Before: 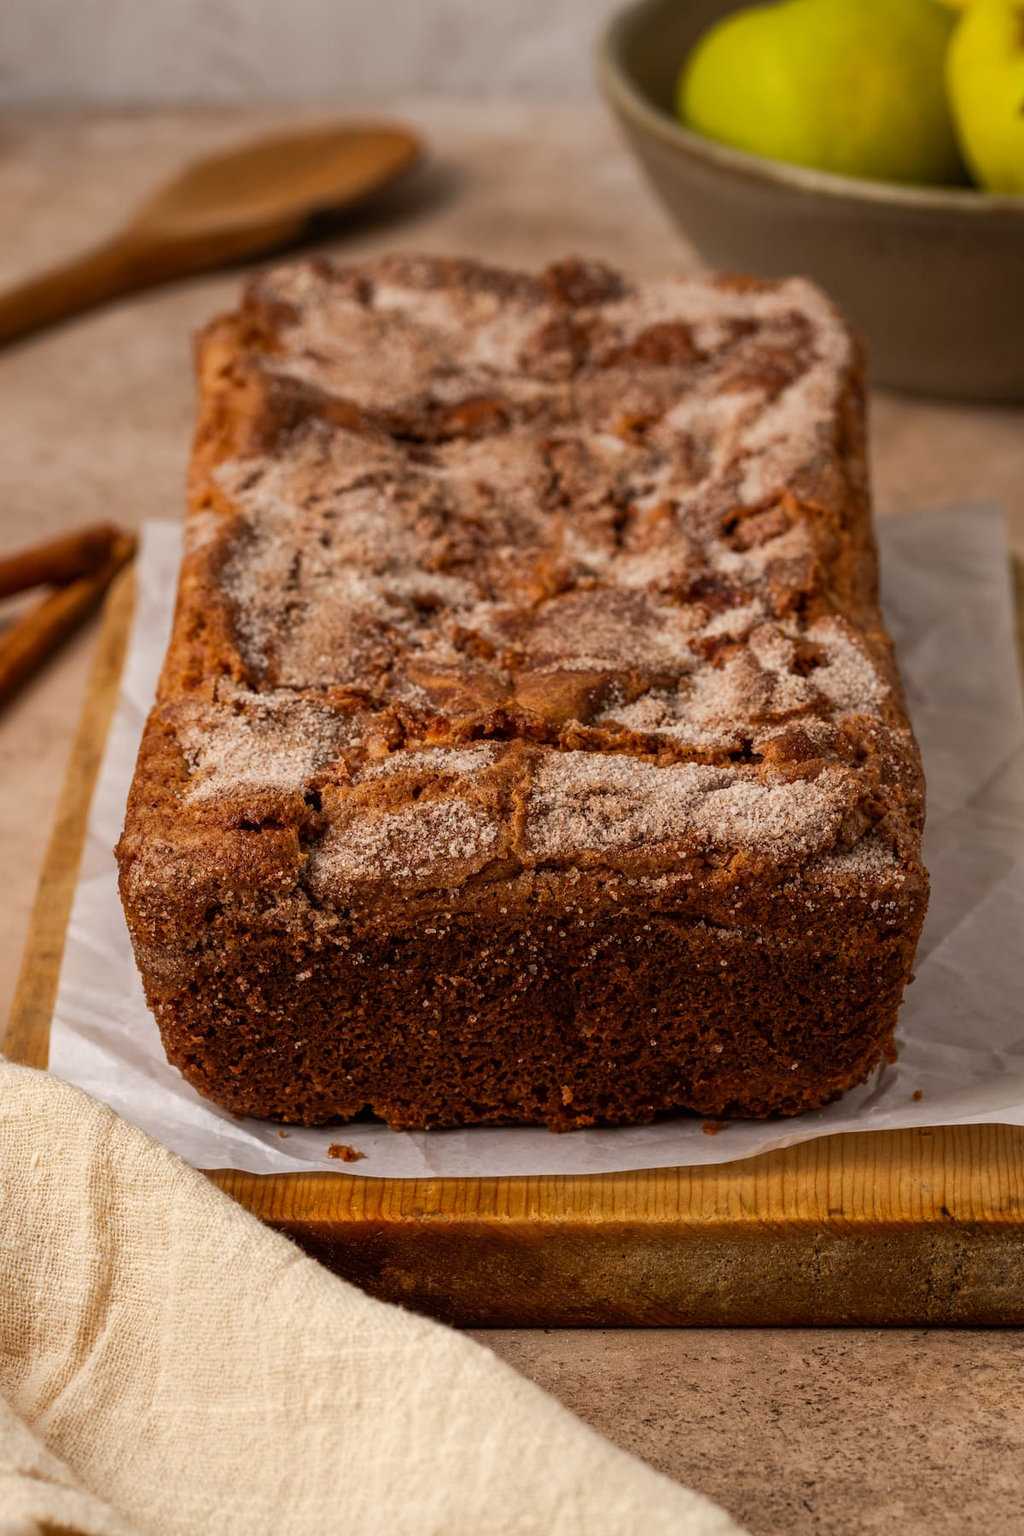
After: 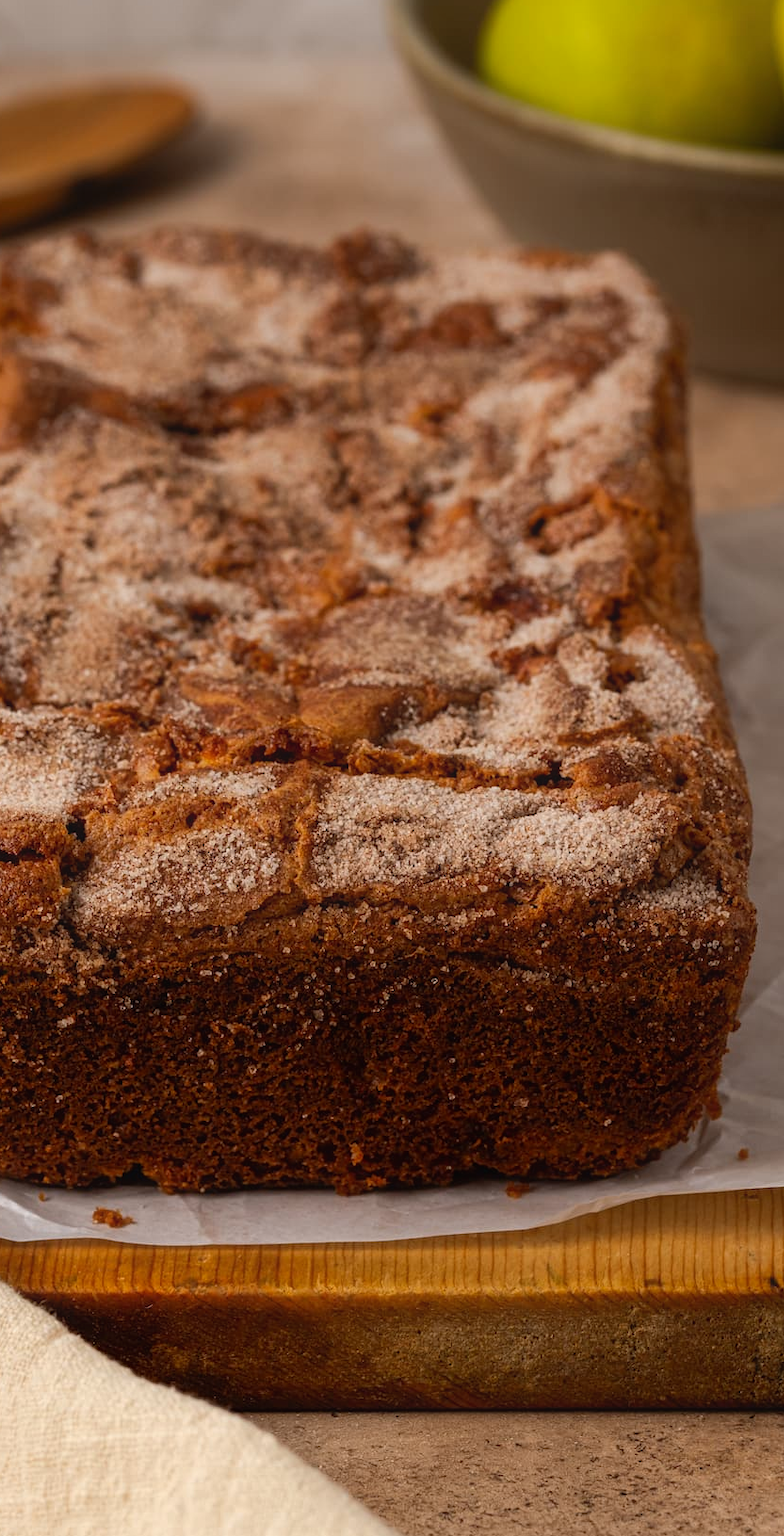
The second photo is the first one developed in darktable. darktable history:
crop and rotate: left 23.851%, top 3.256%, right 6.659%, bottom 6.132%
contrast equalizer: y [[0.5, 0.488, 0.462, 0.461, 0.491, 0.5], [0.5 ×6], [0.5 ×6], [0 ×6], [0 ×6]]
